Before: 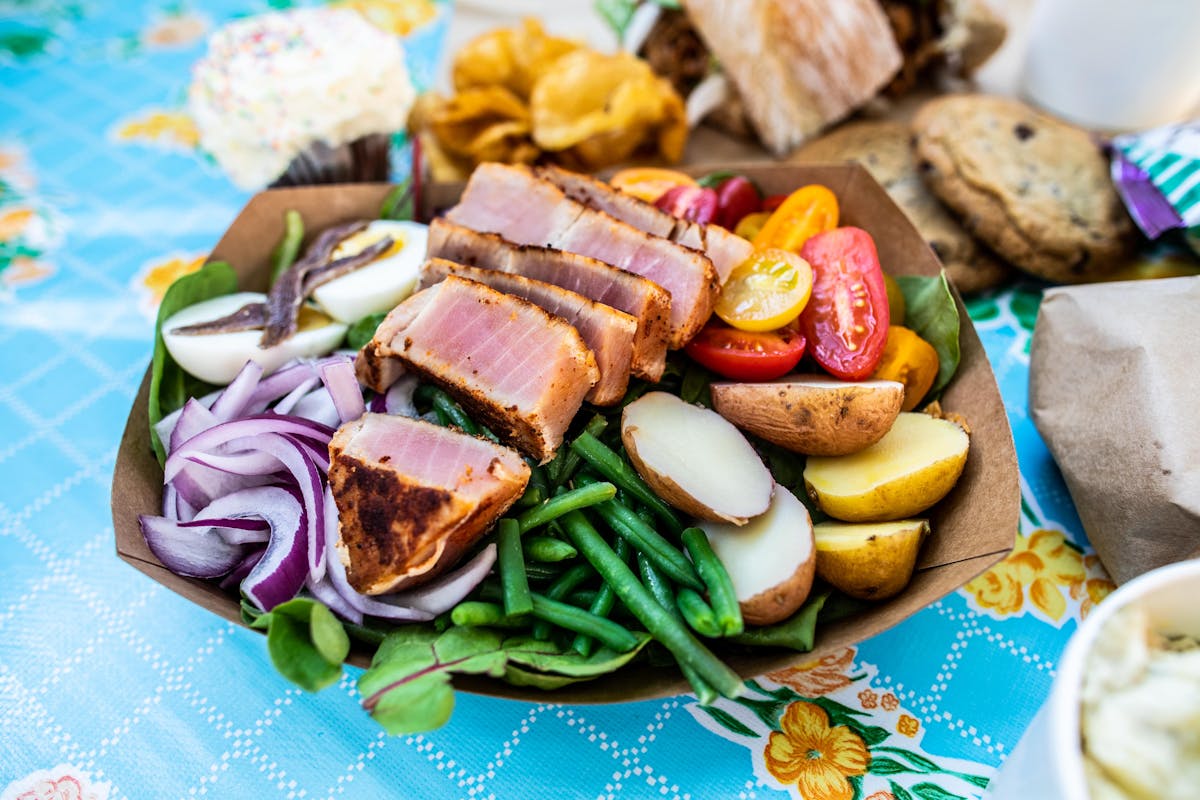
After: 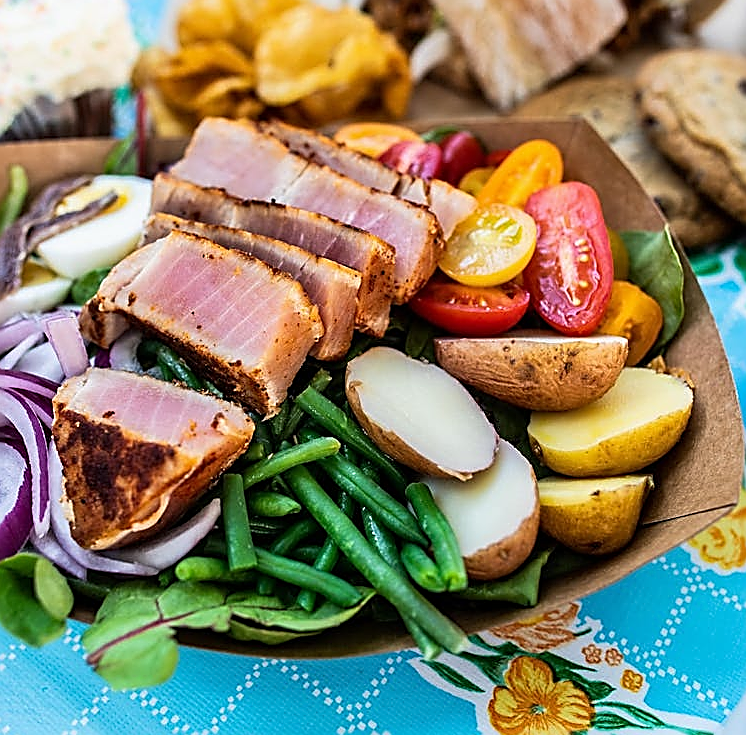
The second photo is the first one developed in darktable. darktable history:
exposure: exposure -0.04 EV, compensate highlight preservation false
sharpen: radius 1.681, amount 1.286
crop and rotate: left 23.082%, top 5.644%, right 14.749%, bottom 2.366%
shadows and highlights: shadows 31.24, highlights 0.579, soften with gaussian
